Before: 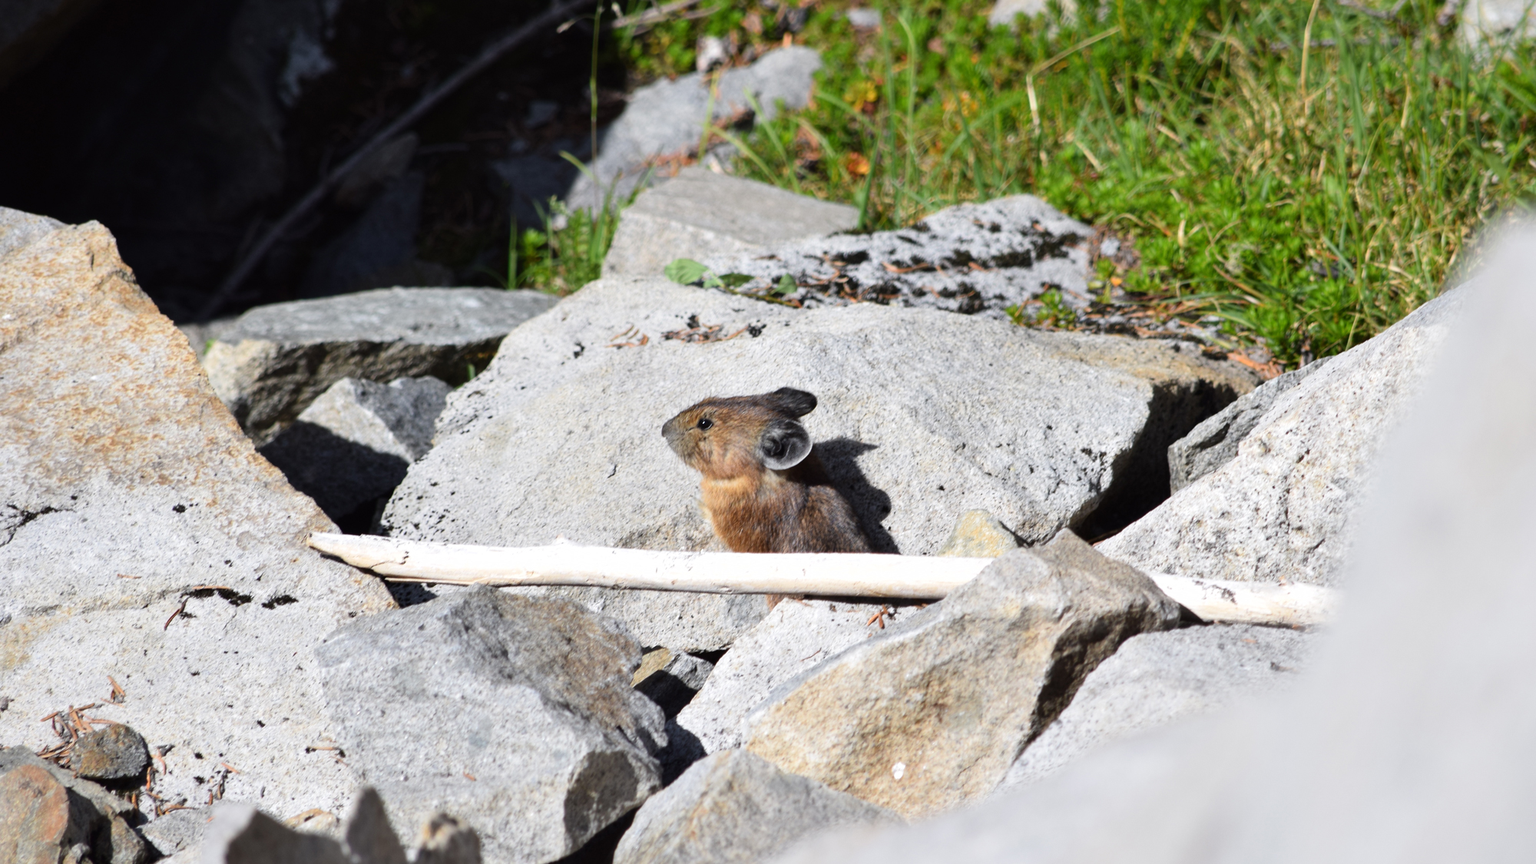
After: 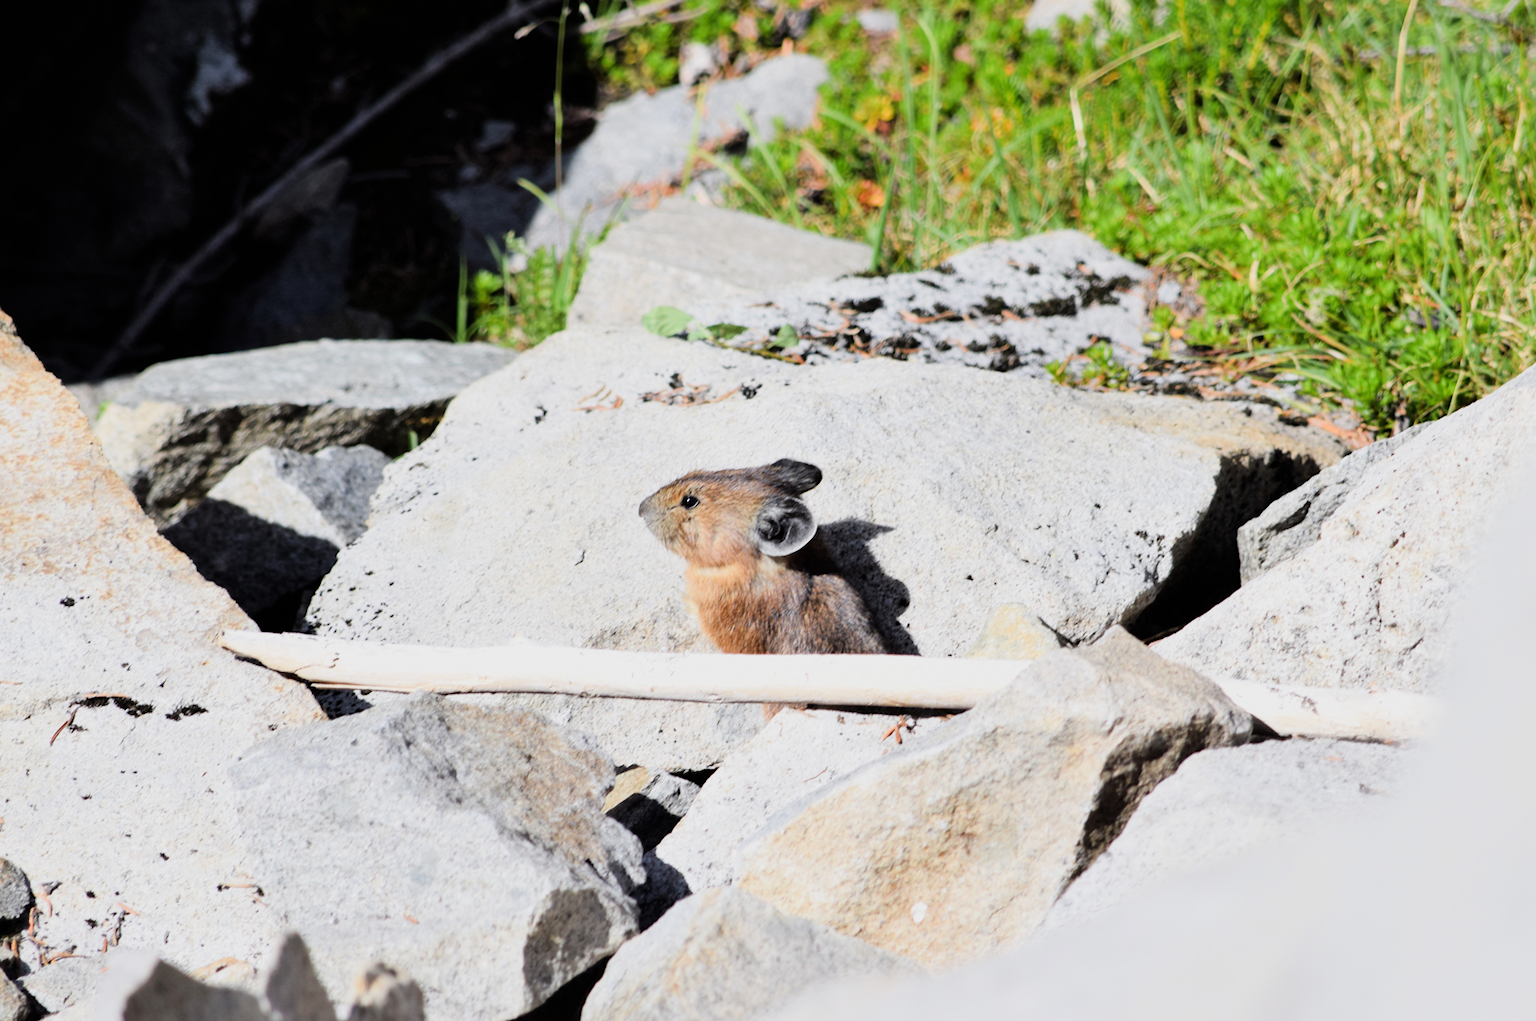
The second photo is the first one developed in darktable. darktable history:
filmic rgb: black relative exposure -9.17 EV, white relative exposure 6.73 EV, hardness 3.09, contrast 1.059
exposure: exposure 1.001 EV, compensate highlight preservation false
crop: left 7.996%, right 7.477%
